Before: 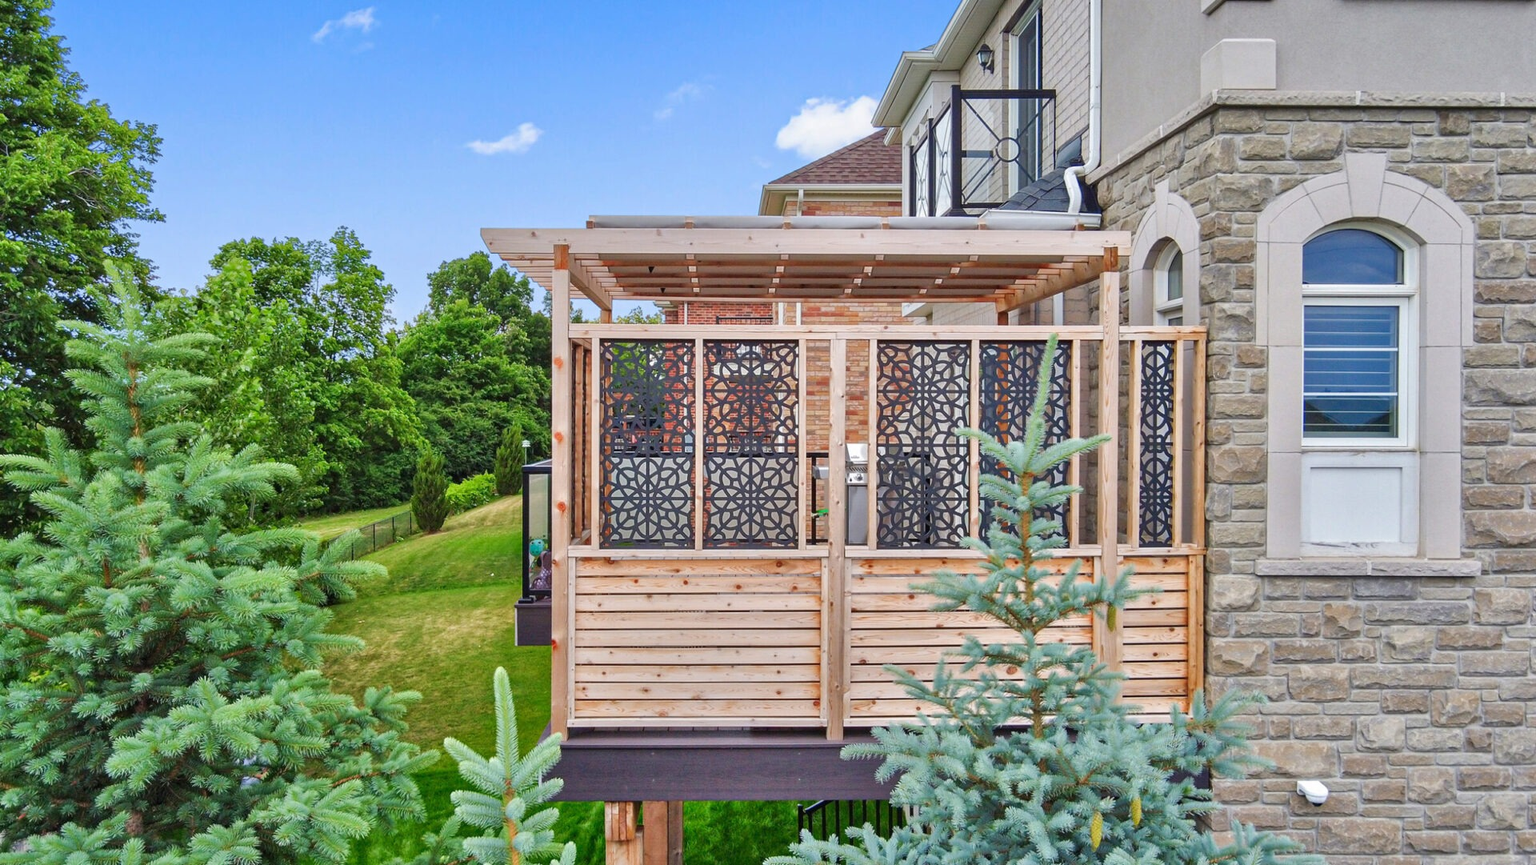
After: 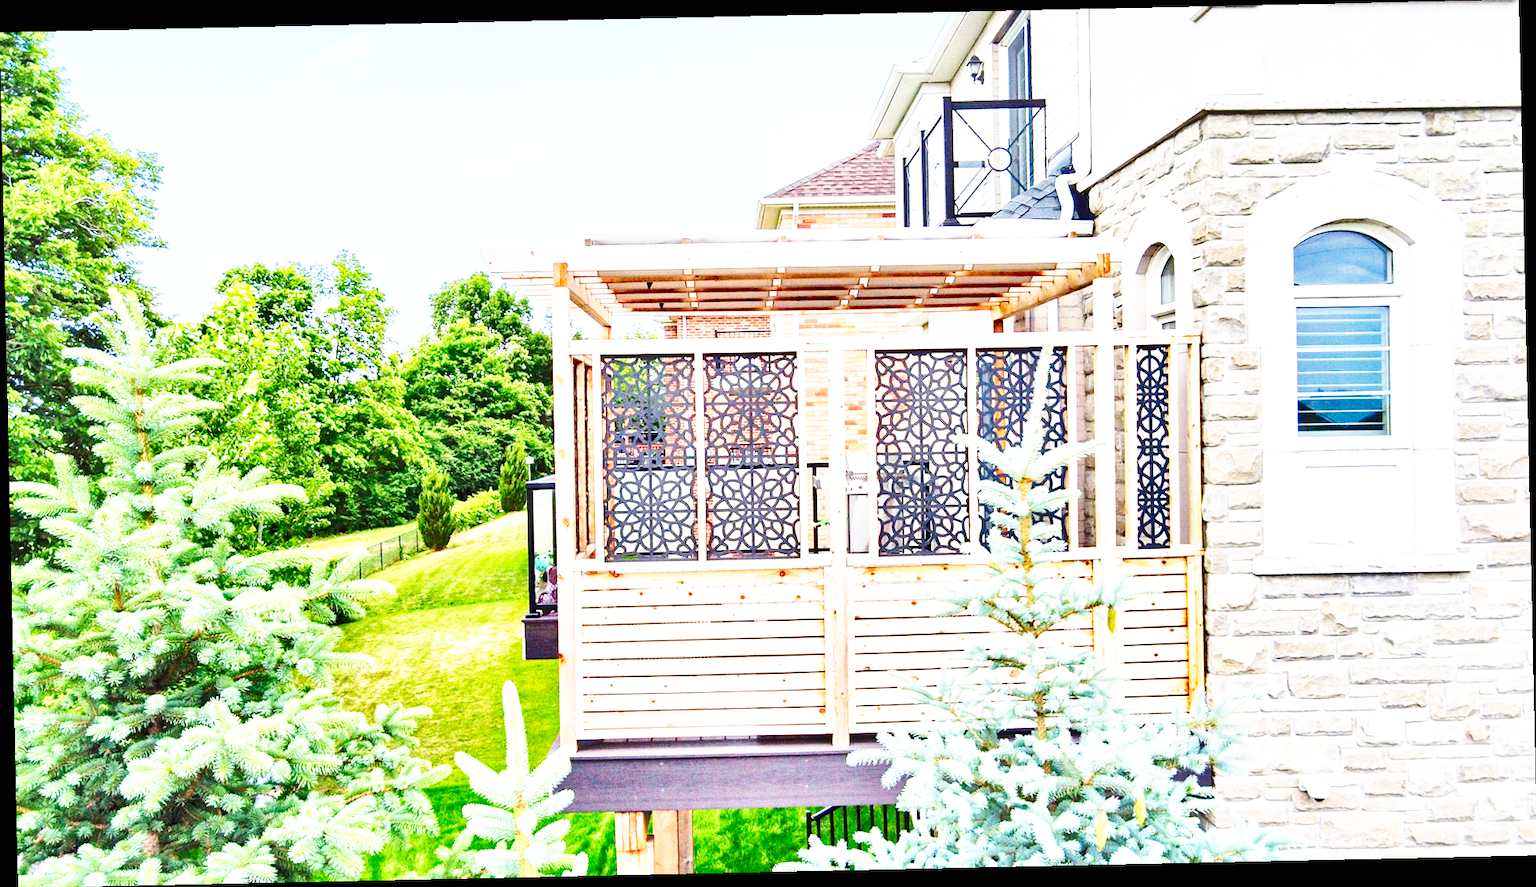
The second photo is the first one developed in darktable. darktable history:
base curve: curves: ch0 [(0, 0) (0.007, 0.004) (0.027, 0.03) (0.046, 0.07) (0.207, 0.54) (0.442, 0.872) (0.673, 0.972) (1, 1)], preserve colors none
grain: coarseness 0.09 ISO
shadows and highlights: low approximation 0.01, soften with gaussian
exposure: black level correction 0, exposure 1.2 EV, compensate exposure bias true, compensate highlight preservation false
rotate and perspective: rotation -1.24°, automatic cropping off
